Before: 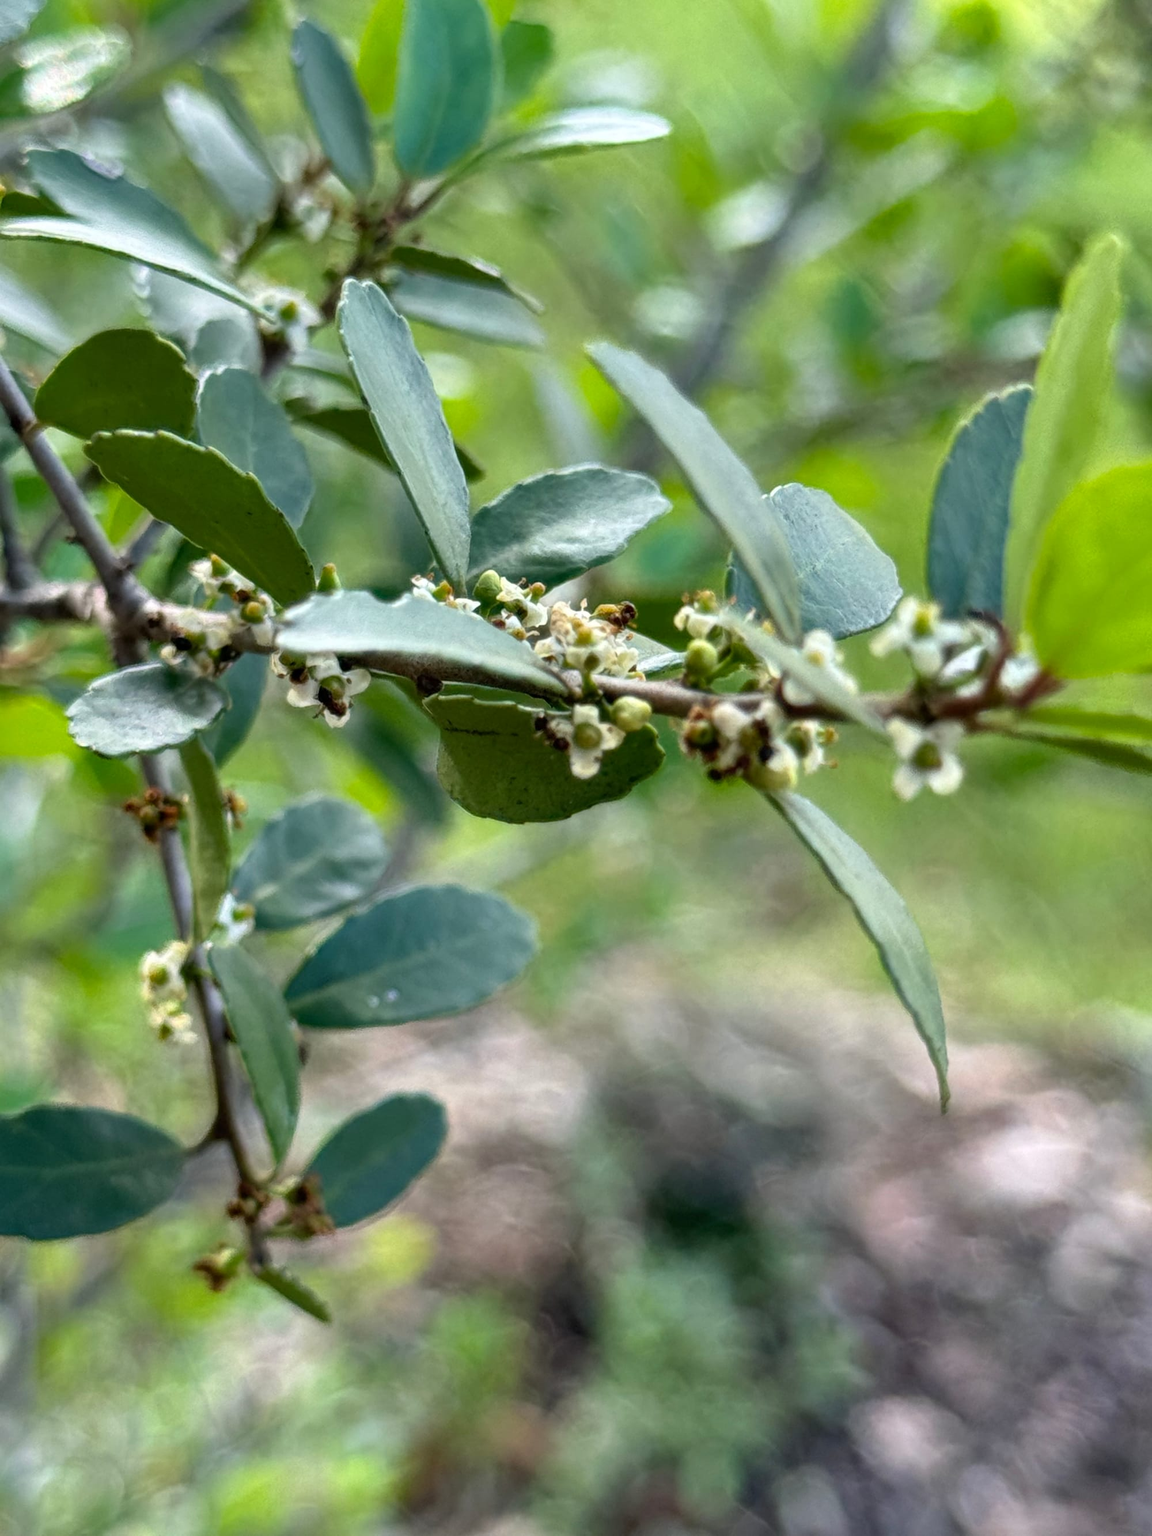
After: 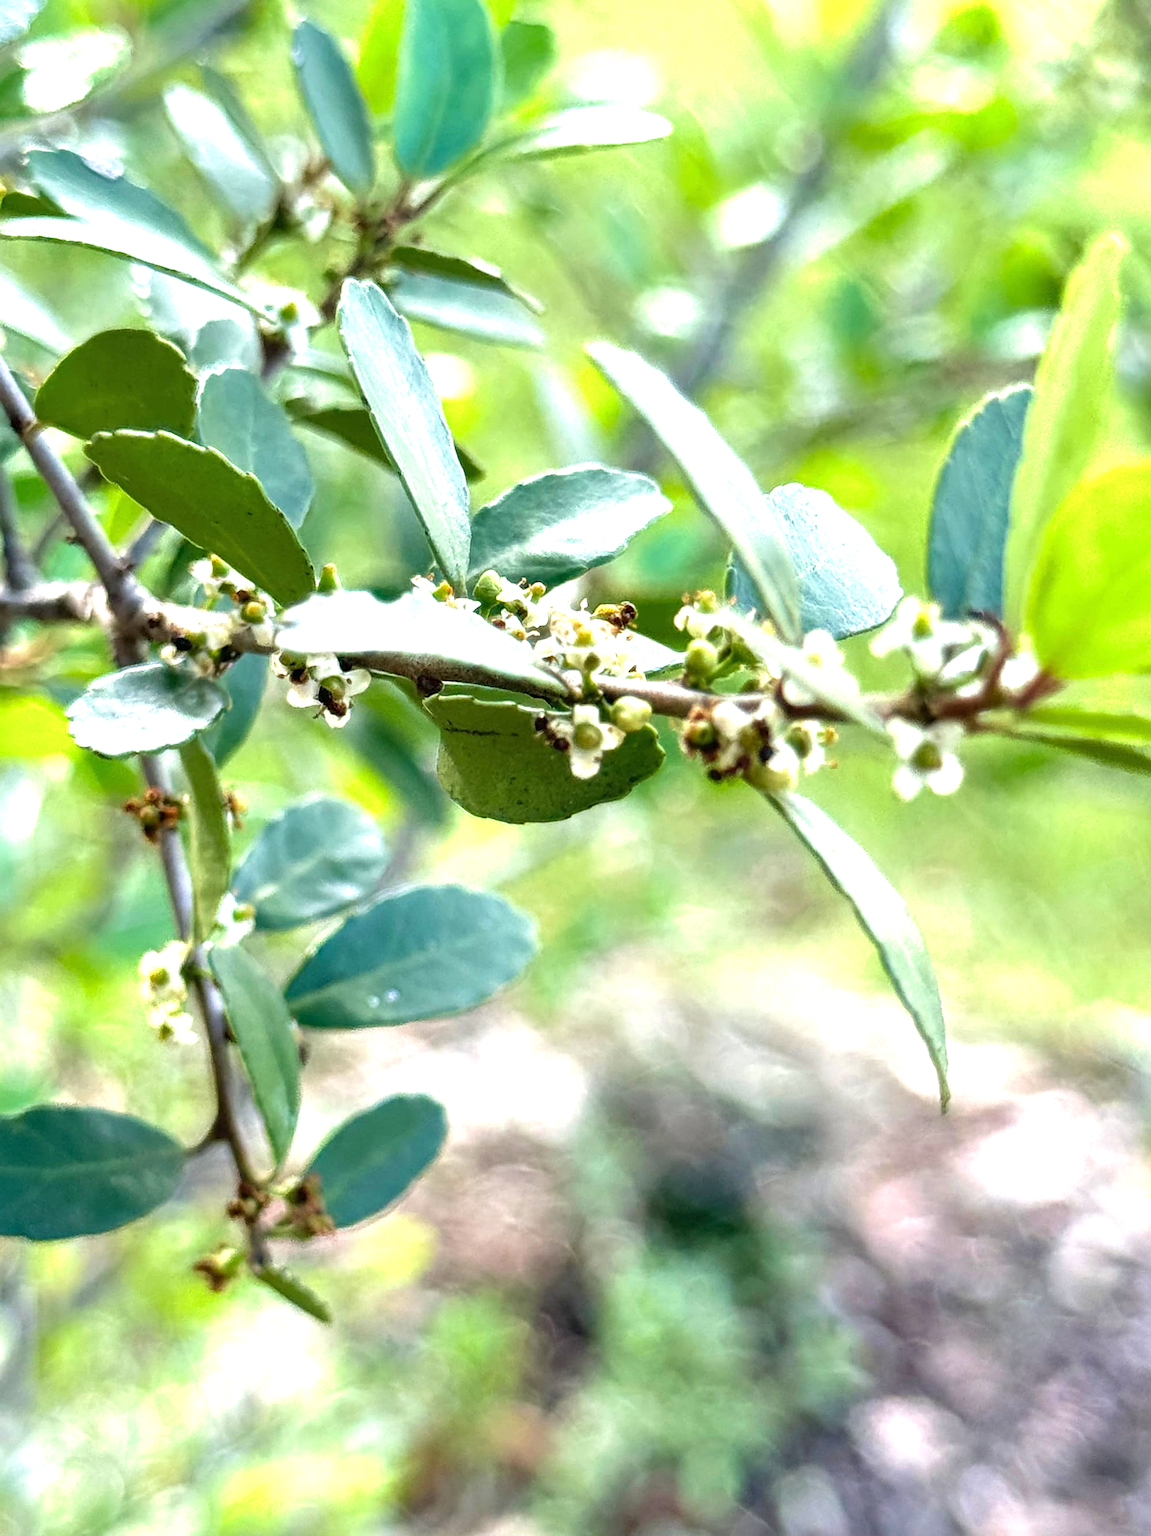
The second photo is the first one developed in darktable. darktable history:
velvia: strength 14.89%
exposure: black level correction 0, exposure 1.199 EV, compensate highlight preservation false
sharpen: on, module defaults
